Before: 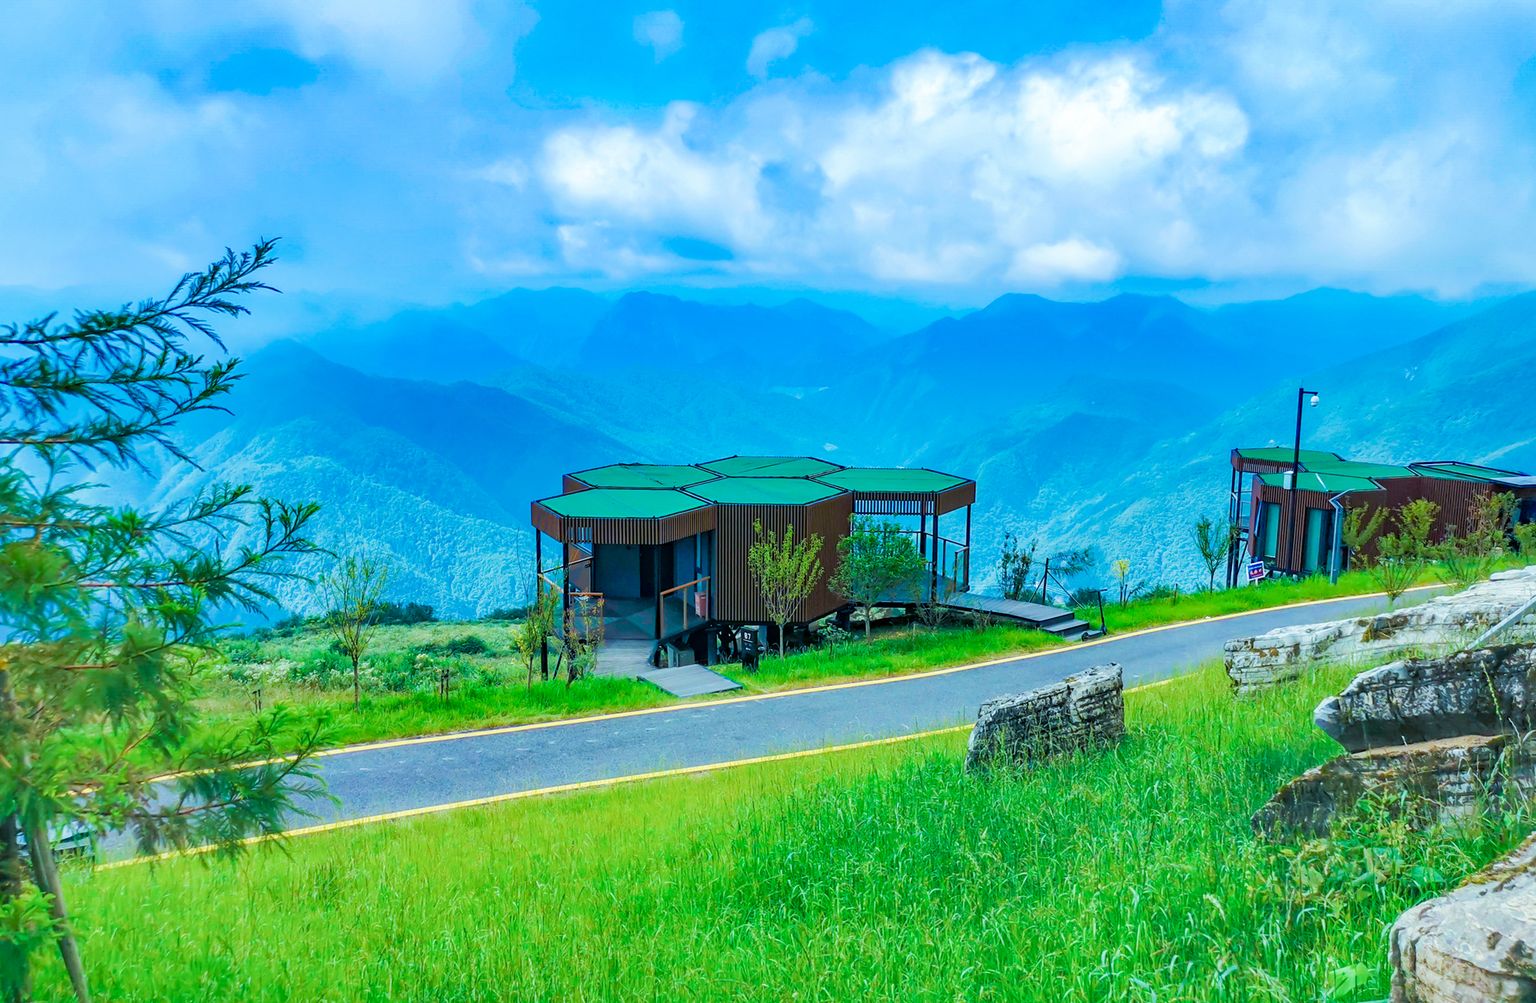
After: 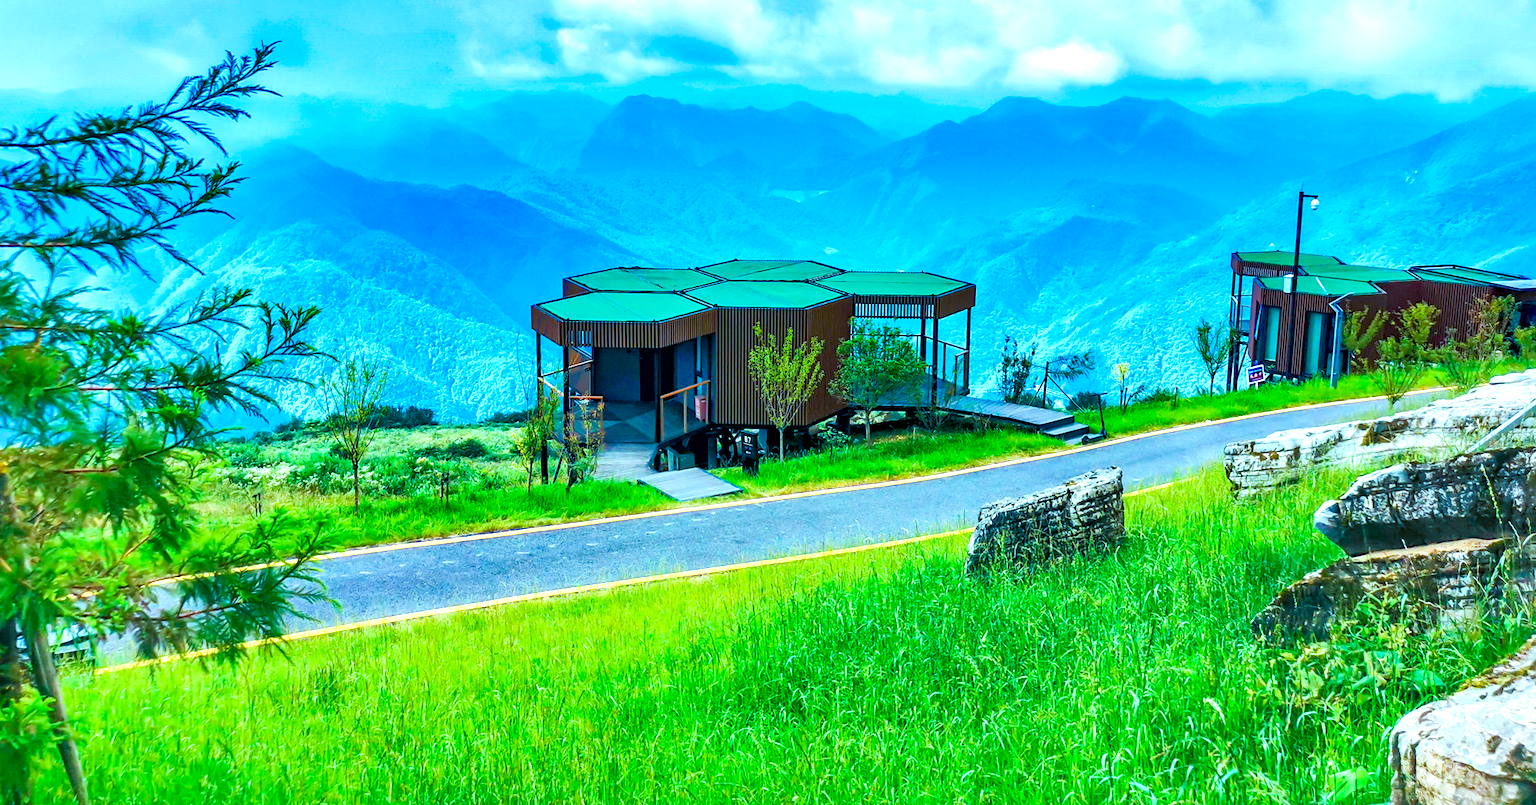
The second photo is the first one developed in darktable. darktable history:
color balance rgb: perceptual saturation grading › global saturation 20%, perceptual saturation grading › highlights -25.347%, perceptual saturation grading › shadows 24.901%, perceptual brilliance grading › highlights 15.848%, perceptual brilliance grading › mid-tones 5.914%, perceptual brilliance grading › shadows -15.39%
local contrast: mode bilateral grid, contrast 24, coarseness 60, detail 152%, midtone range 0.2
contrast brightness saturation: contrast 0.029, brightness 0.065, saturation 0.127
crop and rotate: top 19.603%
